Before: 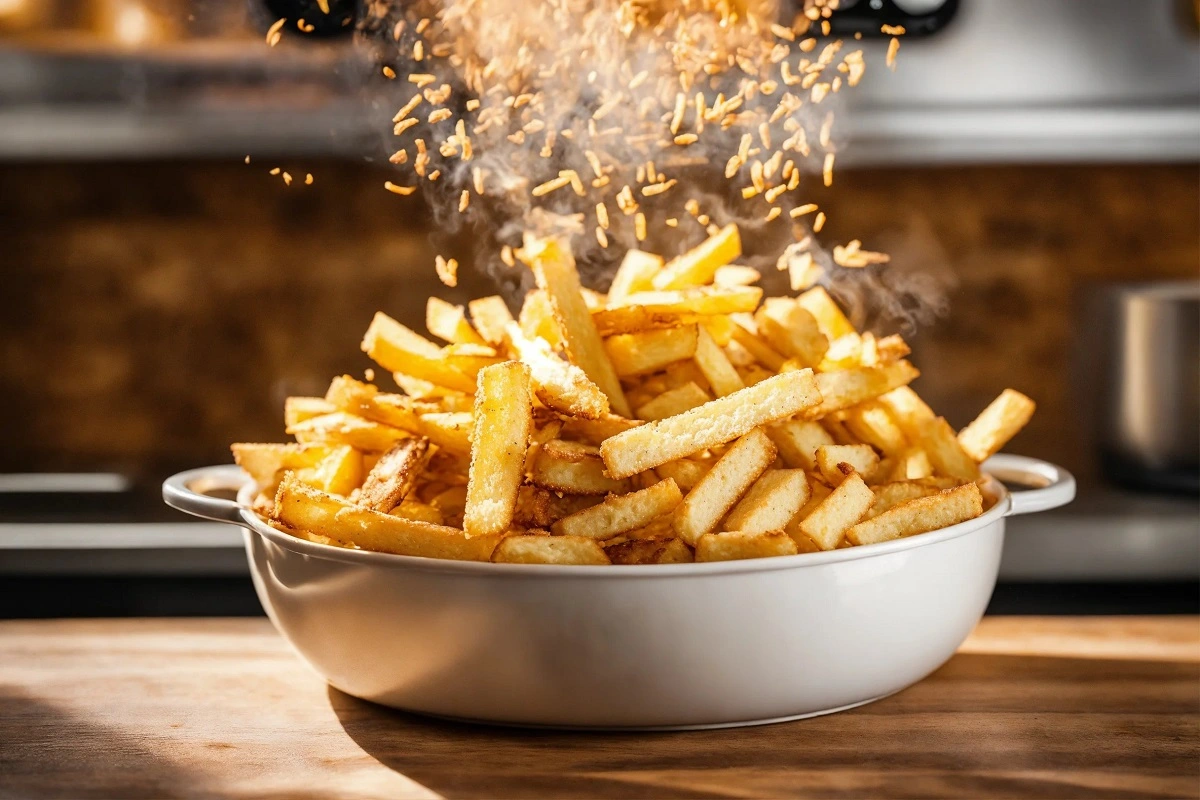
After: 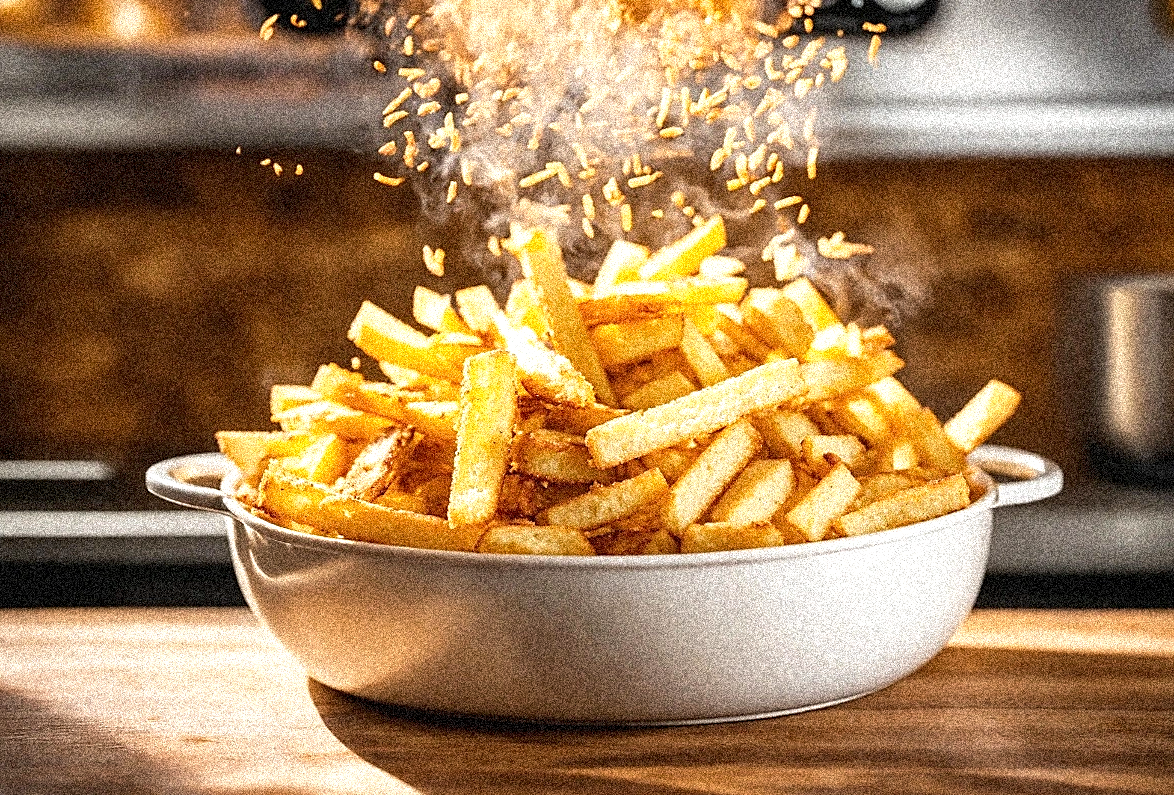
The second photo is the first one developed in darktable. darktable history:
exposure: black level correction 0.001, exposure 0.5 EV, compensate exposure bias true, compensate highlight preservation false
grain: coarseness 3.75 ISO, strength 100%, mid-tones bias 0%
rotate and perspective: rotation 0.226°, lens shift (vertical) -0.042, crop left 0.023, crop right 0.982, crop top 0.006, crop bottom 0.994
sharpen: on, module defaults
